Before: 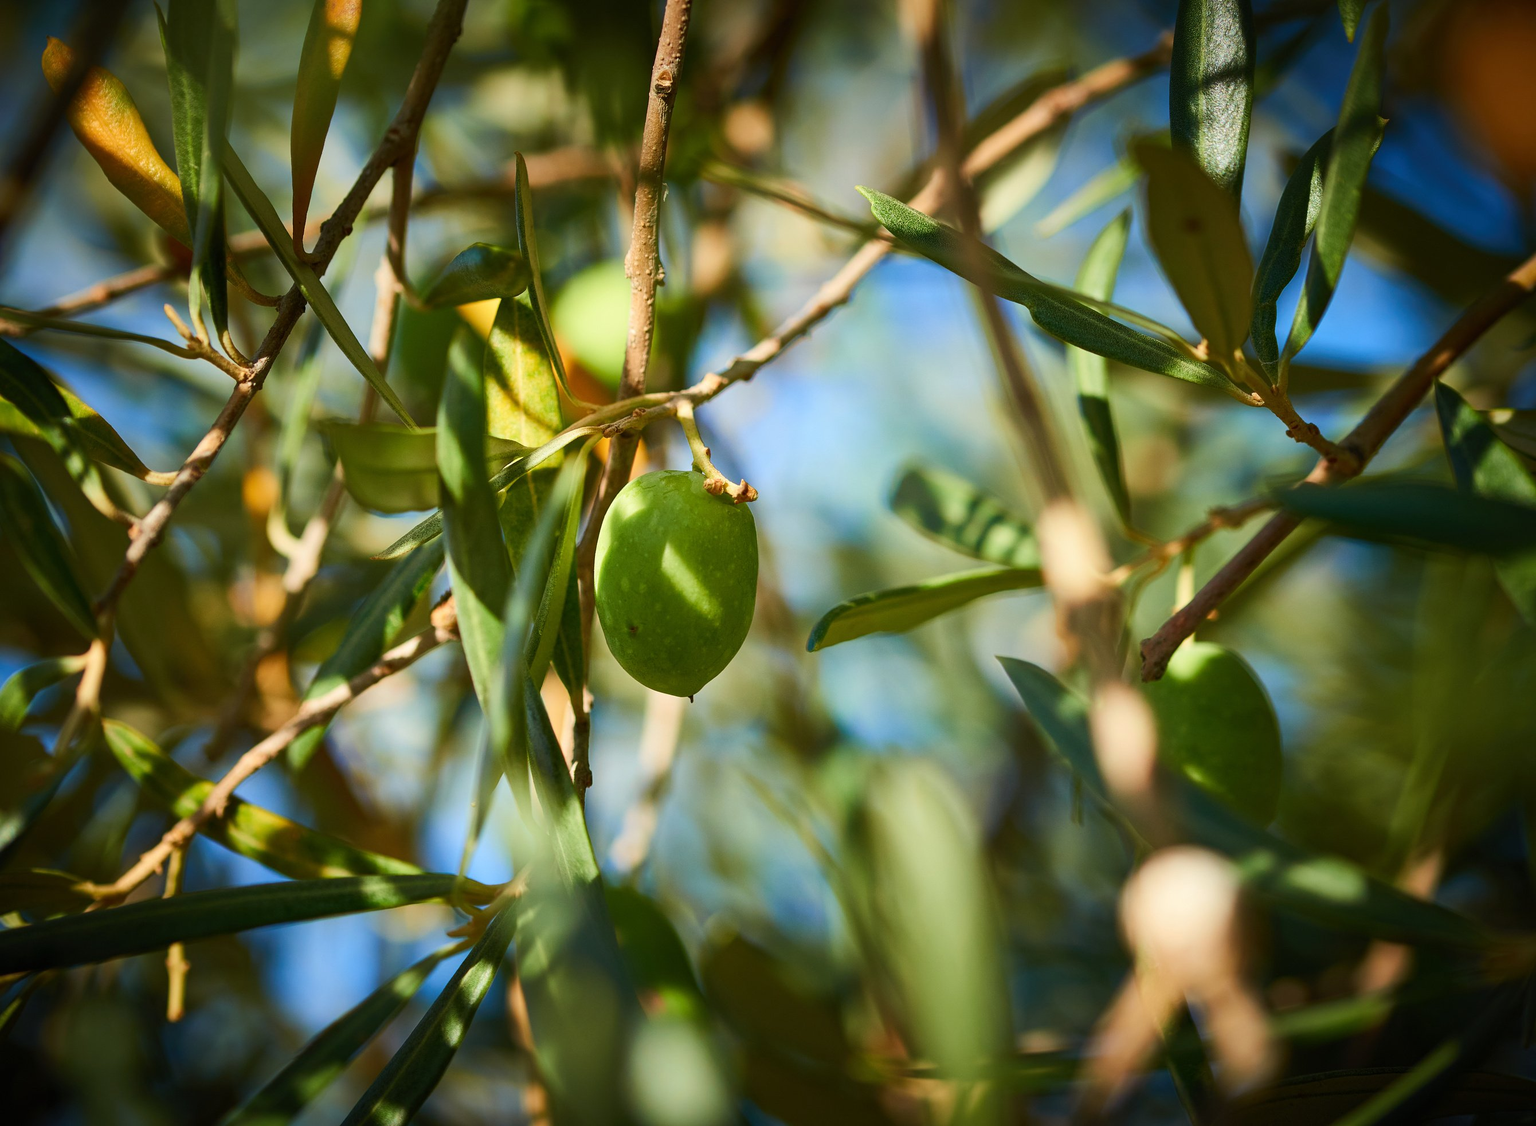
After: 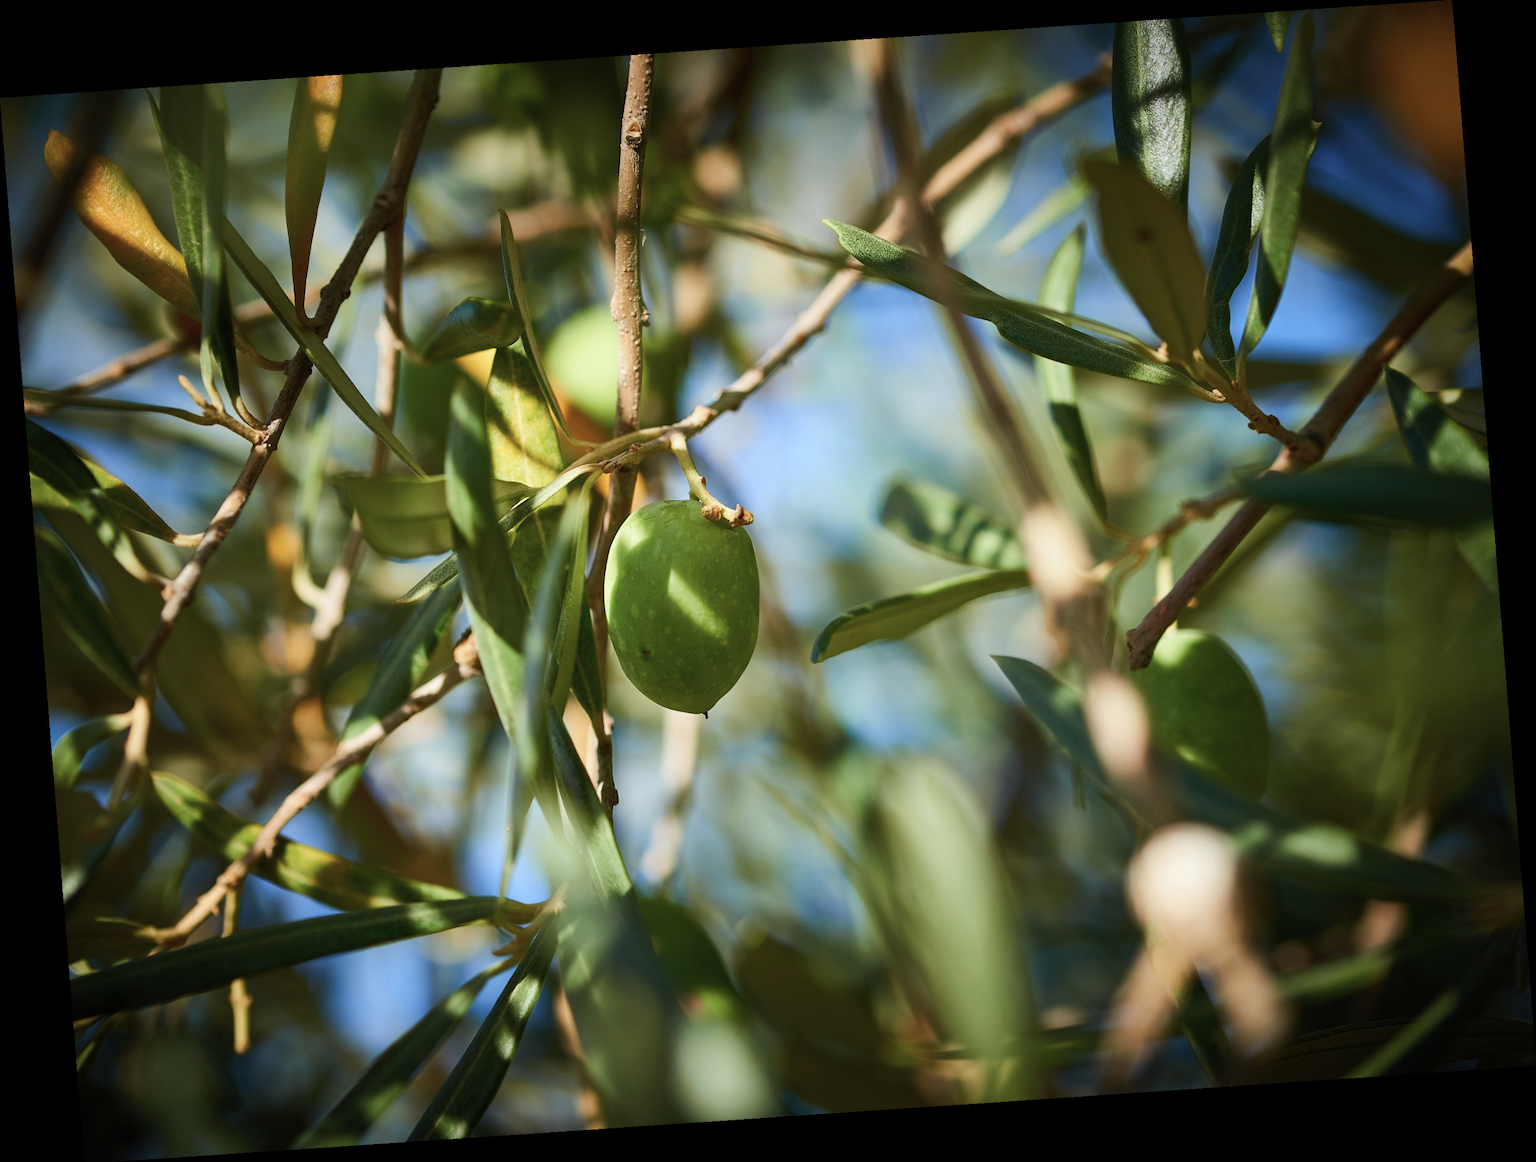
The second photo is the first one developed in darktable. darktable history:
white balance: red 0.974, blue 1.044
color correction: saturation 0.8
rotate and perspective: rotation -4.2°, shear 0.006, automatic cropping off
